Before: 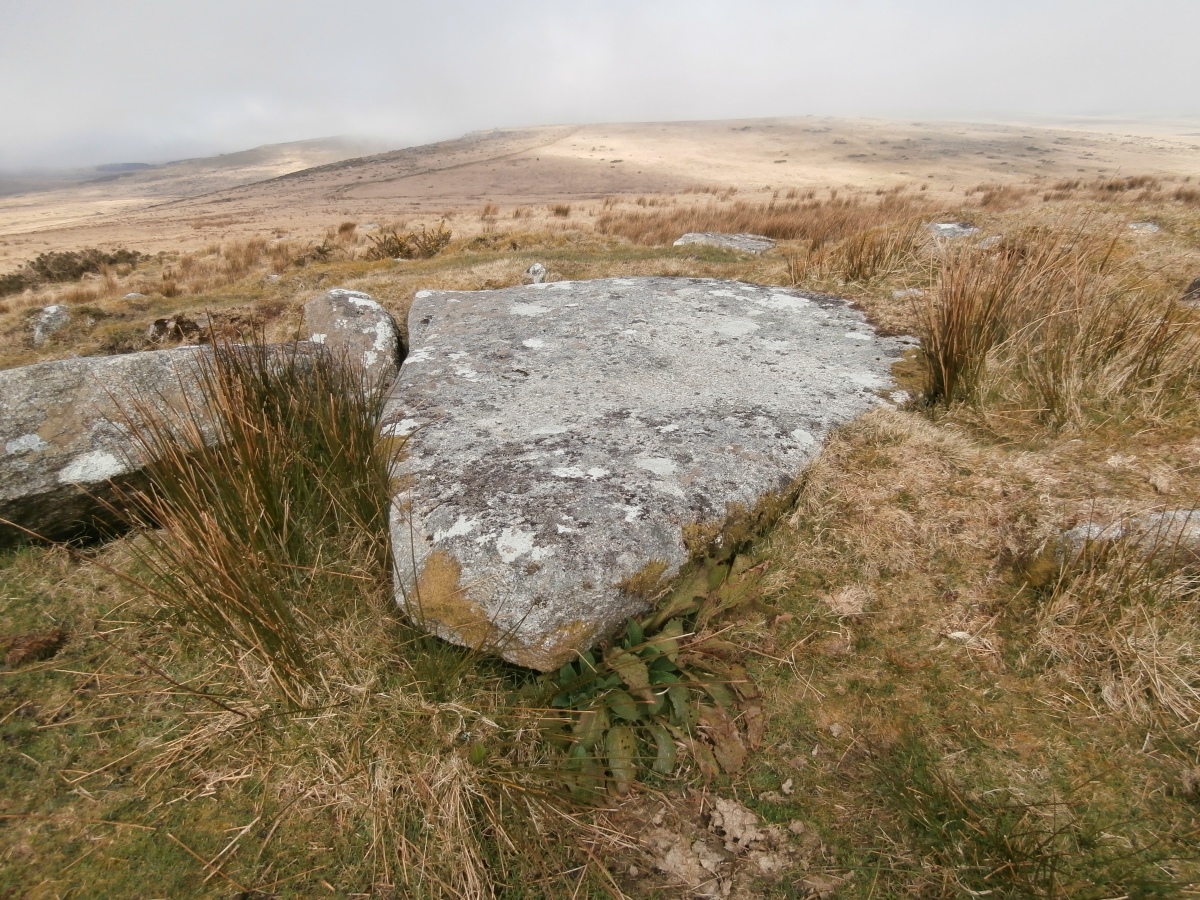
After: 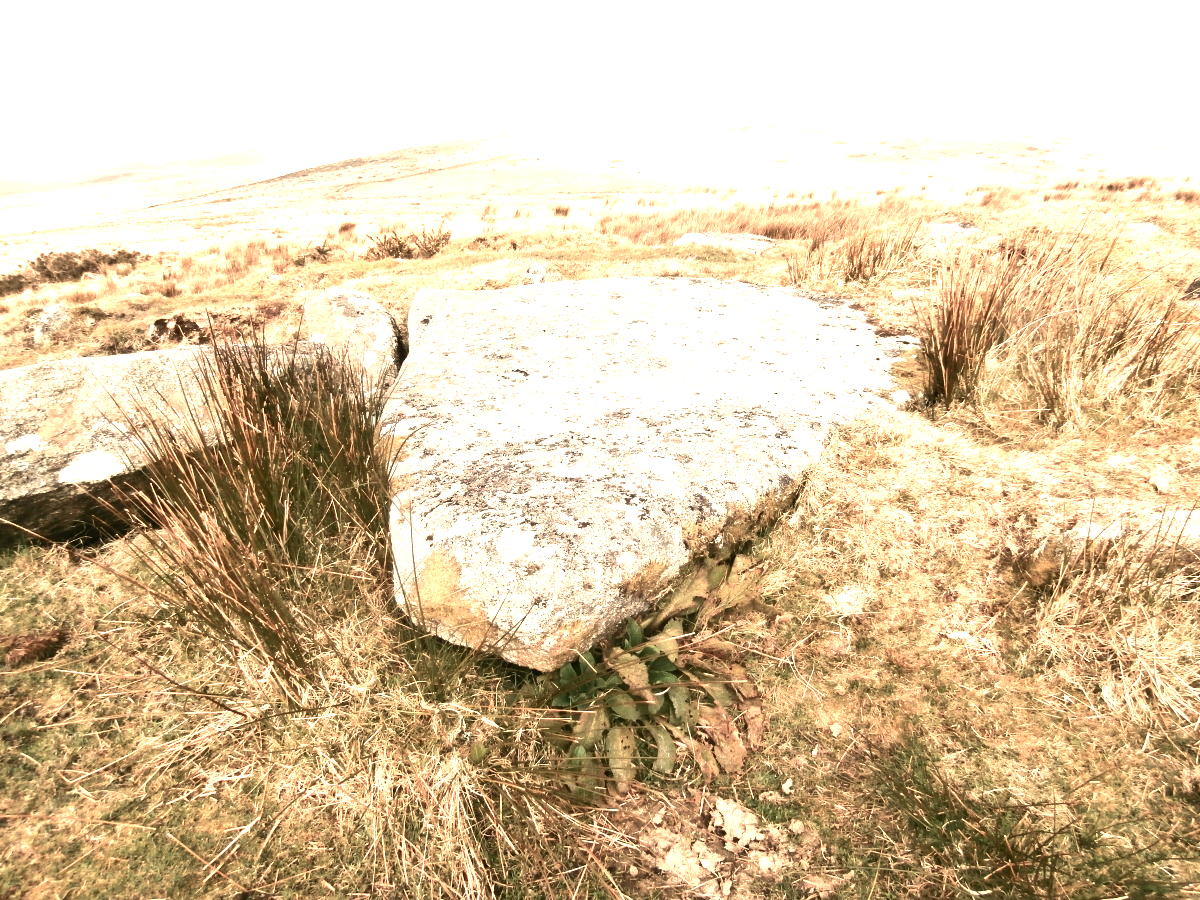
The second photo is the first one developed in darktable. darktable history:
white balance: red 1.138, green 0.996, blue 0.812
tone equalizer: on, module defaults
color balance rgb: perceptual saturation grading › highlights -31.88%, perceptual saturation grading › mid-tones 5.8%, perceptual saturation grading › shadows 18.12%, perceptual brilliance grading › highlights 3.62%, perceptual brilliance grading › mid-tones -18.12%, perceptual brilliance grading › shadows -41.3%
exposure: black level correction 0, exposure 1.741 EV, compensate exposure bias true, compensate highlight preservation false
